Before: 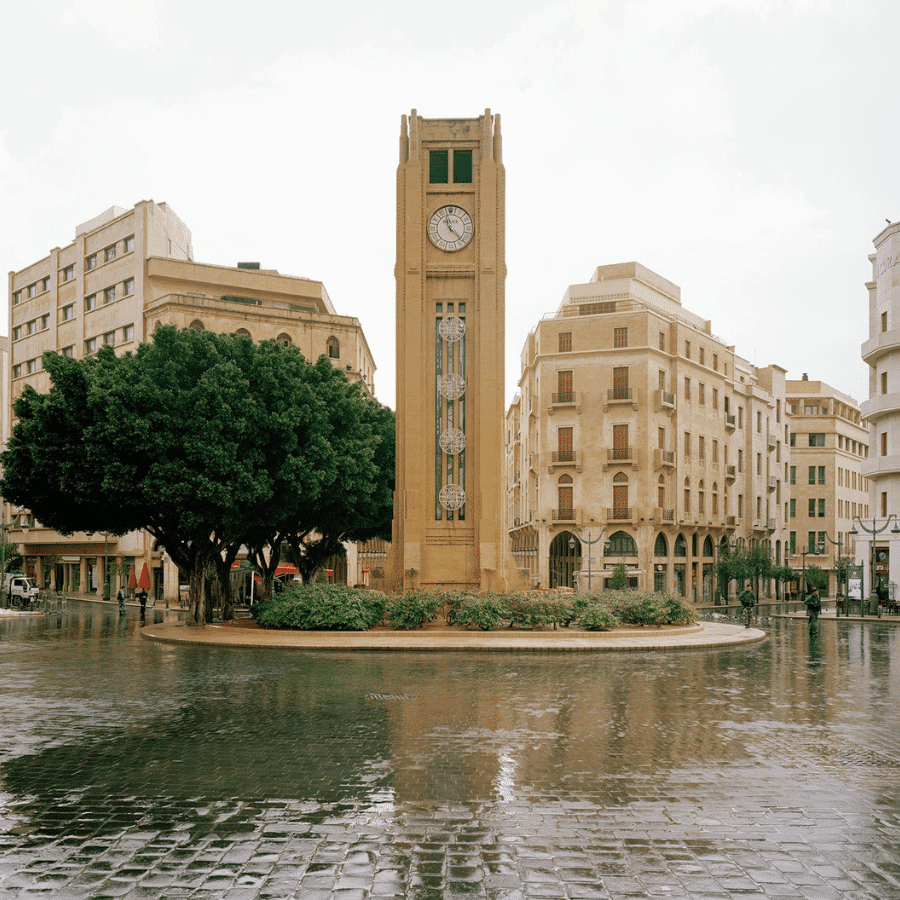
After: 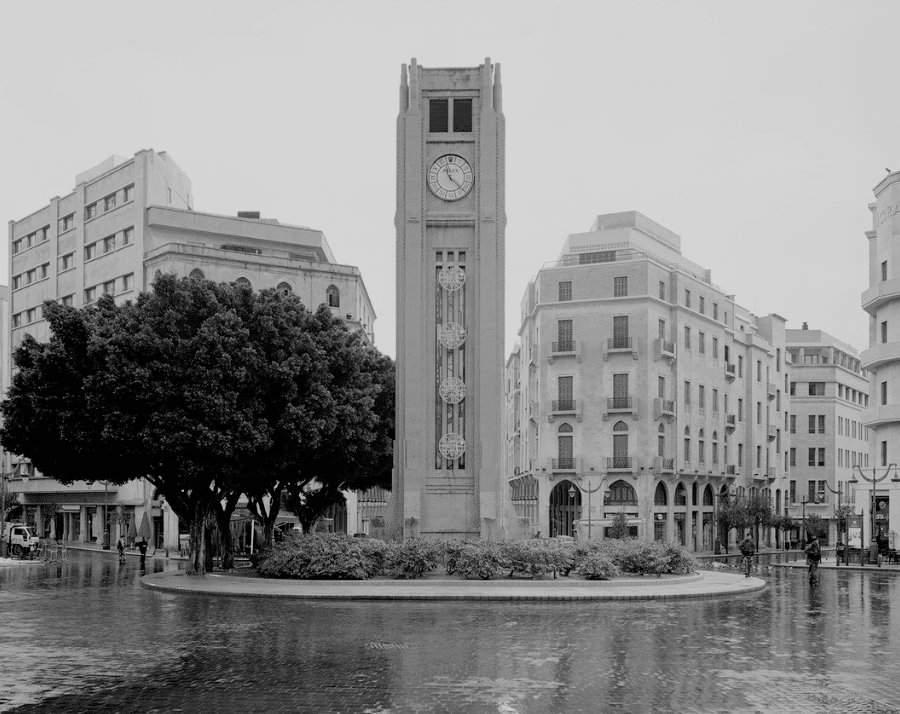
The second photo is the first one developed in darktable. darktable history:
filmic rgb: black relative exposure -7.65 EV, white relative exposure 4.56 EV, hardness 3.61, contrast 1.05
crop and rotate: top 5.667%, bottom 14.937%
monochrome: on, module defaults
